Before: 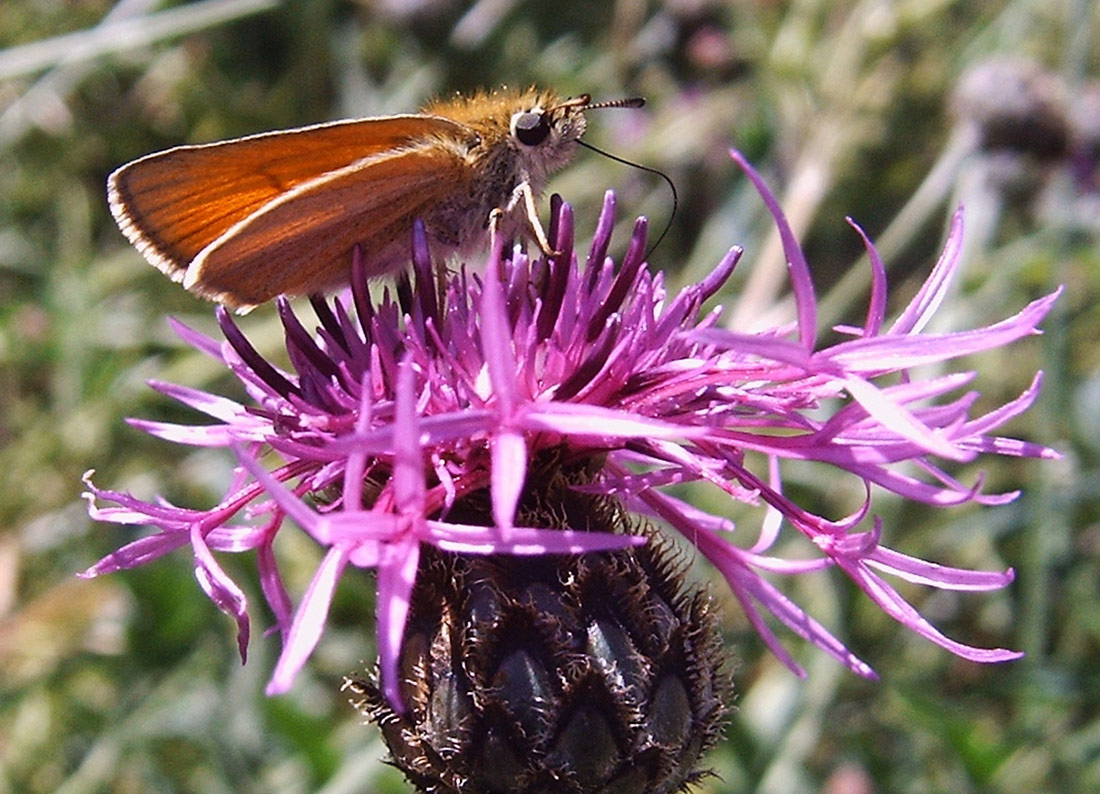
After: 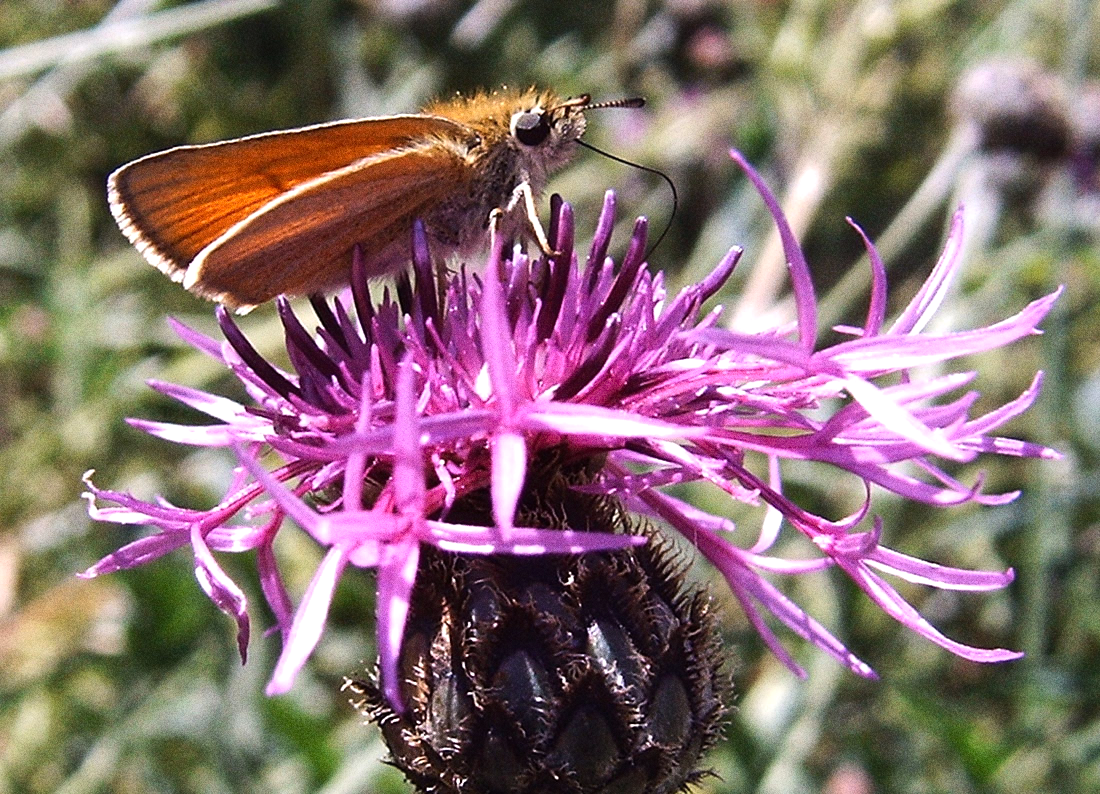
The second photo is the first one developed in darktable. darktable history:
tone equalizer: -8 EV -0.417 EV, -7 EV -0.389 EV, -6 EV -0.333 EV, -5 EV -0.222 EV, -3 EV 0.222 EV, -2 EV 0.333 EV, -1 EV 0.389 EV, +0 EV 0.417 EV, edges refinement/feathering 500, mask exposure compensation -1.57 EV, preserve details no
grain: coarseness 11.82 ISO, strength 36.67%, mid-tones bias 74.17%
